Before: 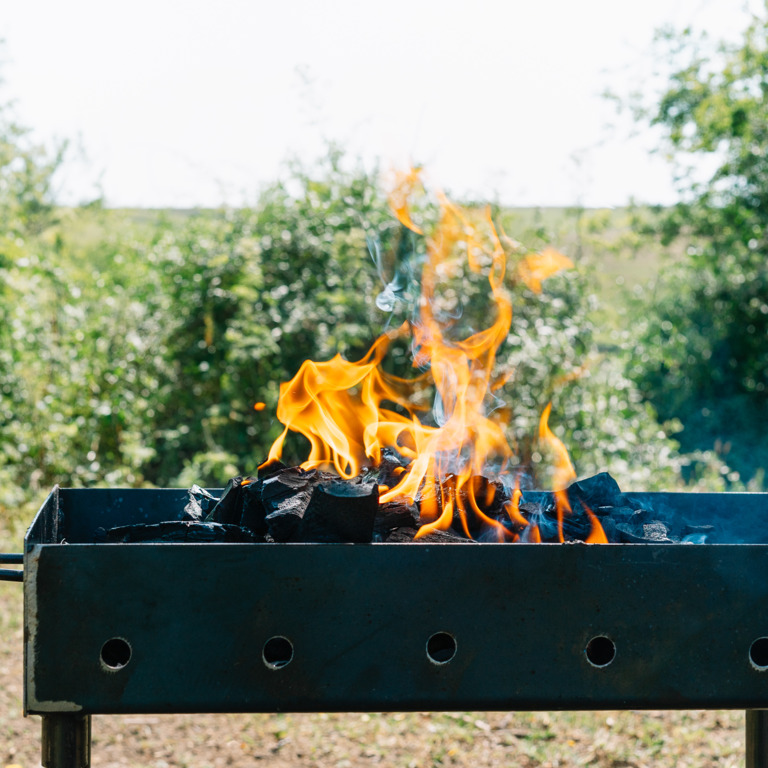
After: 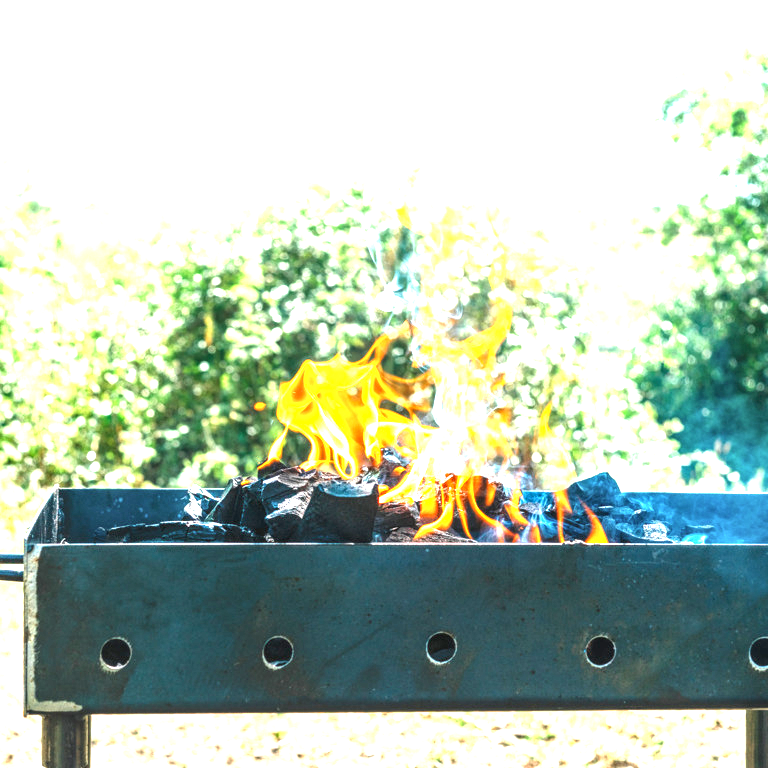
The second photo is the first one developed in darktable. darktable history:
local contrast: detail 130%
exposure: exposure 2 EV, compensate highlight preservation false
